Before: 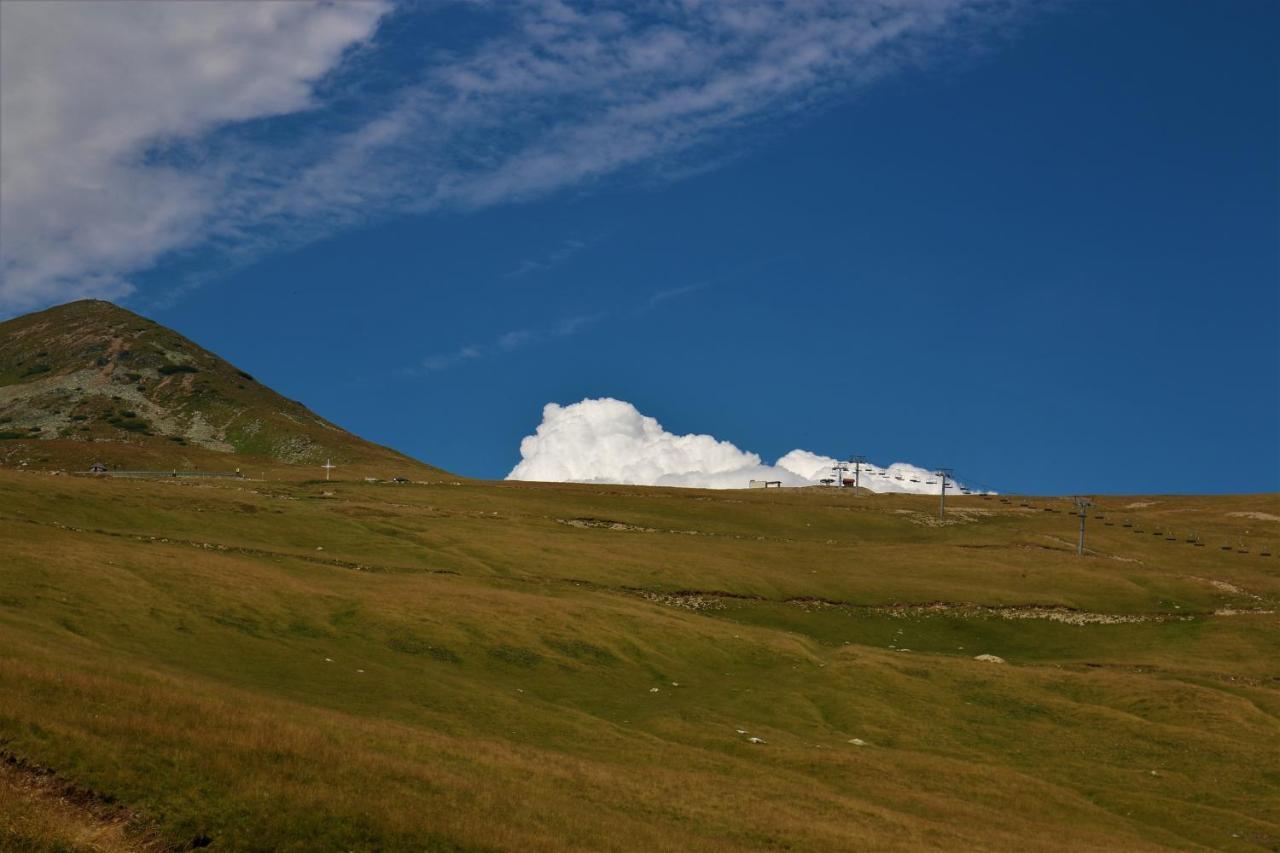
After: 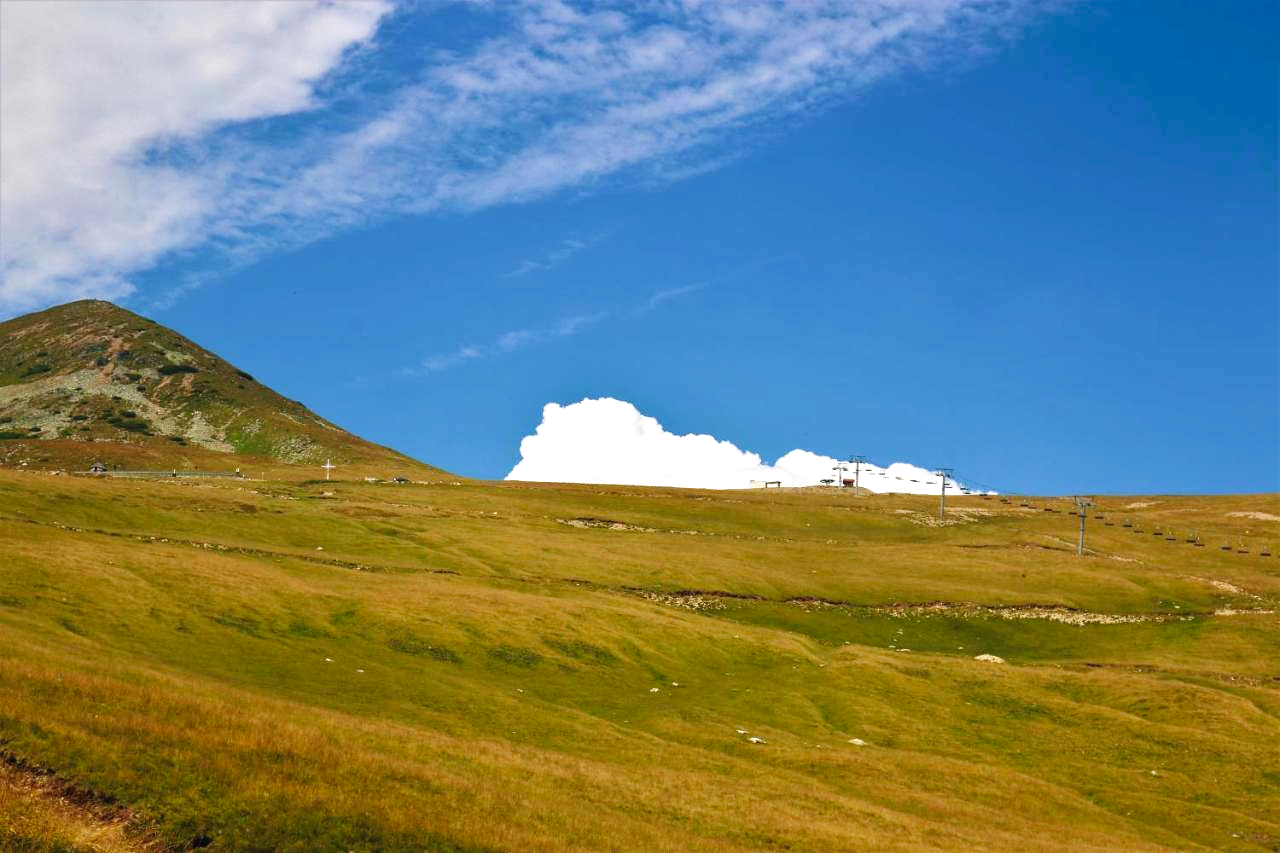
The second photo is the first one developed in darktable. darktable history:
exposure: black level correction 0, exposure 1.103 EV, compensate highlight preservation false
tone curve: curves: ch0 [(0, 0) (0.003, 0.008) (0.011, 0.017) (0.025, 0.027) (0.044, 0.043) (0.069, 0.059) (0.1, 0.086) (0.136, 0.112) (0.177, 0.152) (0.224, 0.203) (0.277, 0.277) (0.335, 0.346) (0.399, 0.439) (0.468, 0.527) (0.543, 0.613) (0.623, 0.693) (0.709, 0.787) (0.801, 0.863) (0.898, 0.927) (1, 1)], preserve colors none
shadows and highlights: shadows 3.99, highlights -16.39, soften with gaussian
